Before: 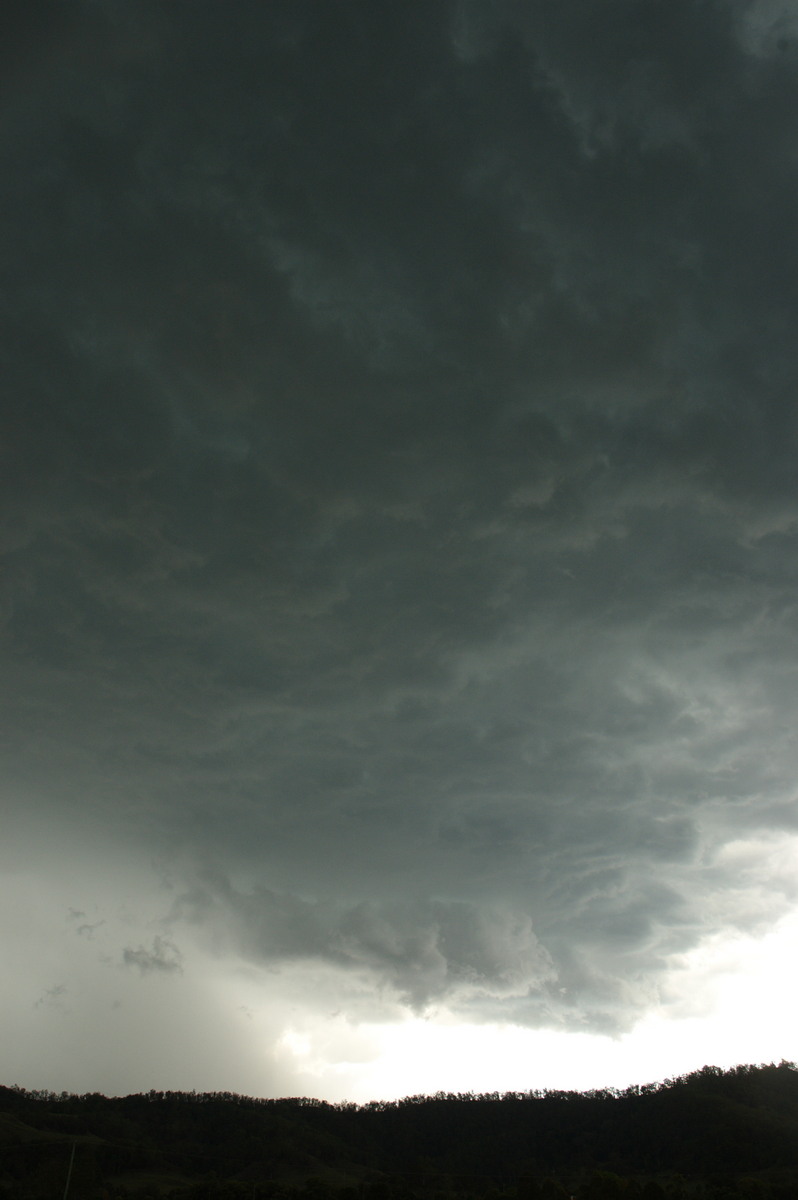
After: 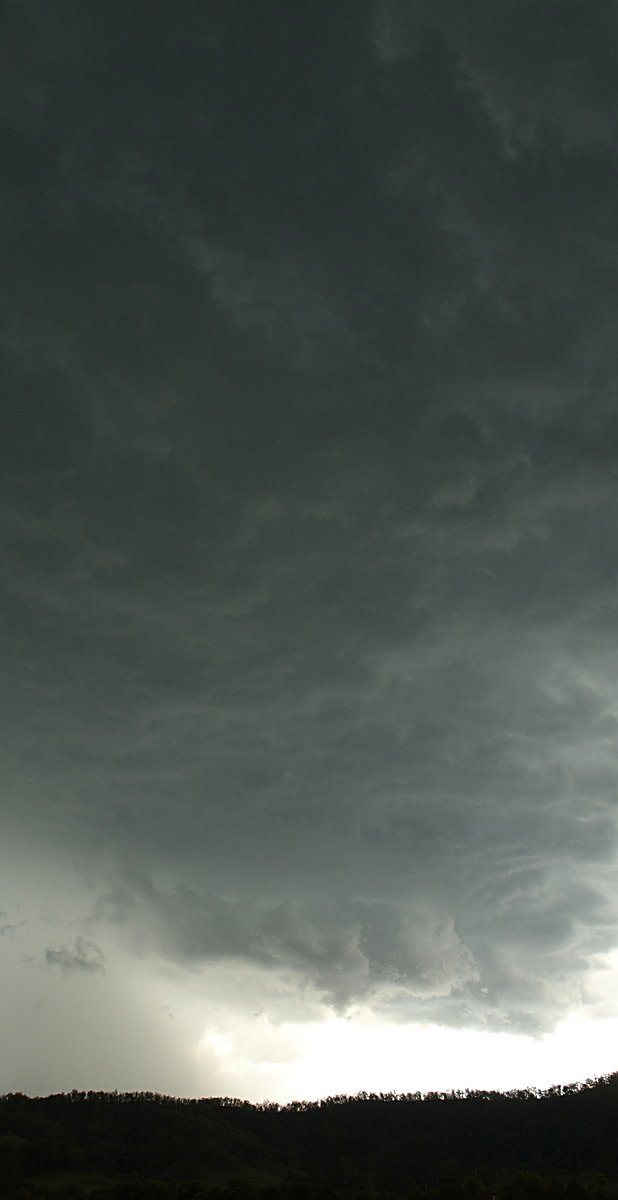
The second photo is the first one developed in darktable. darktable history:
sharpen: on, module defaults
crop: left 9.899%, right 12.613%
color zones: curves: ch1 [(0.25, 0.61) (0.75, 0.248)]
